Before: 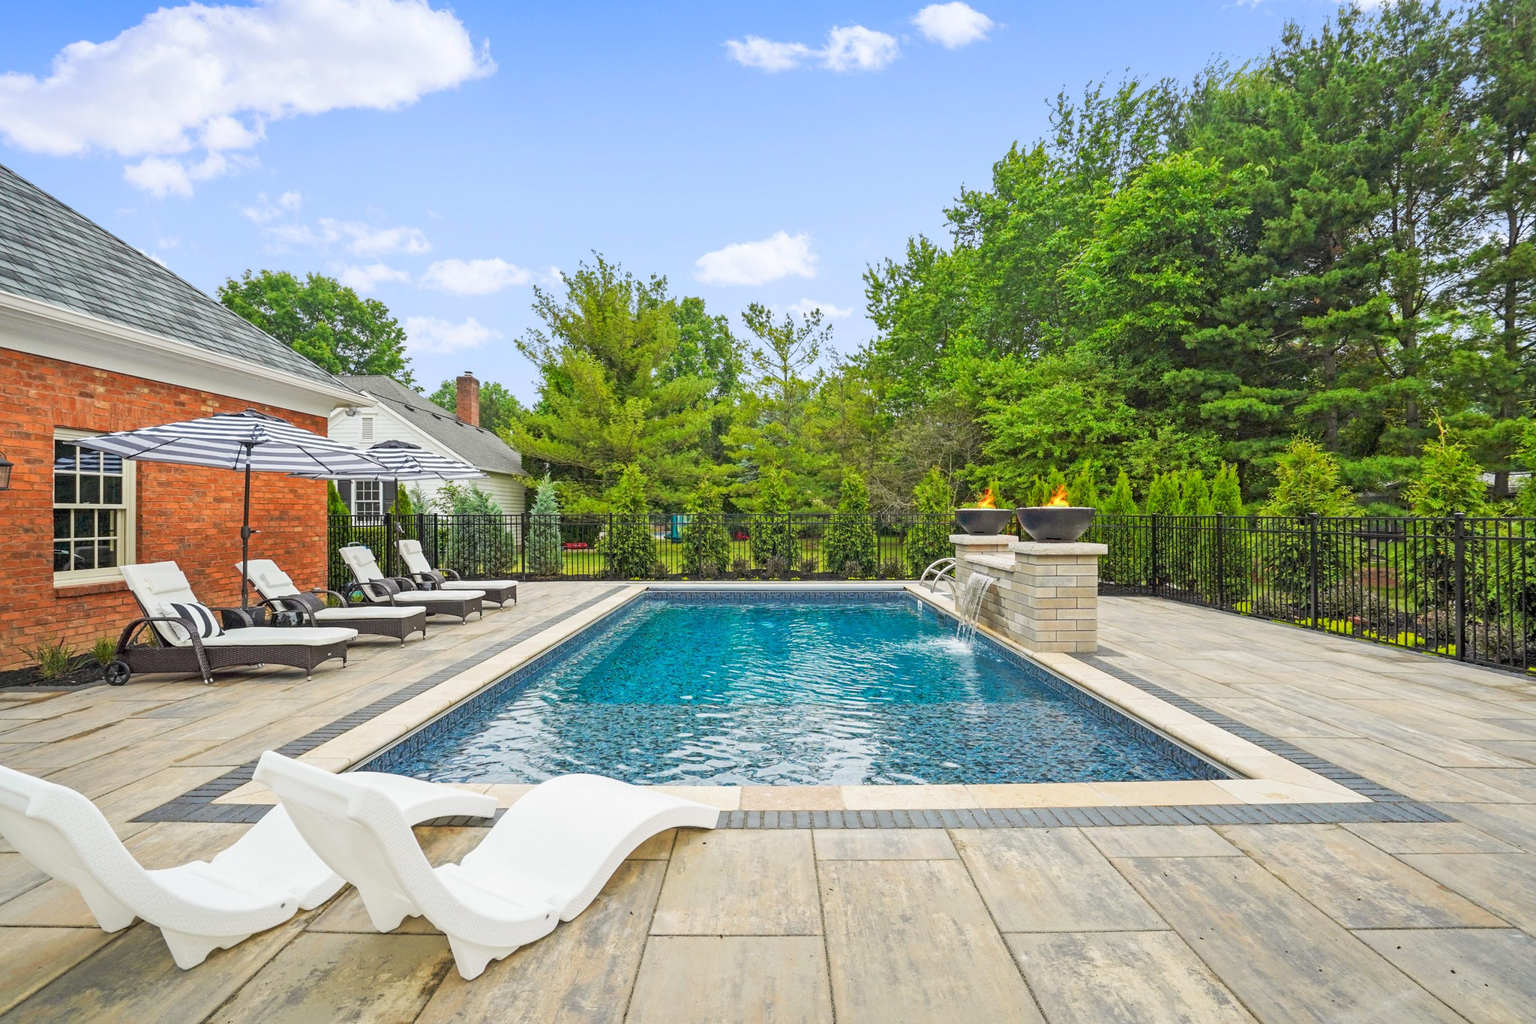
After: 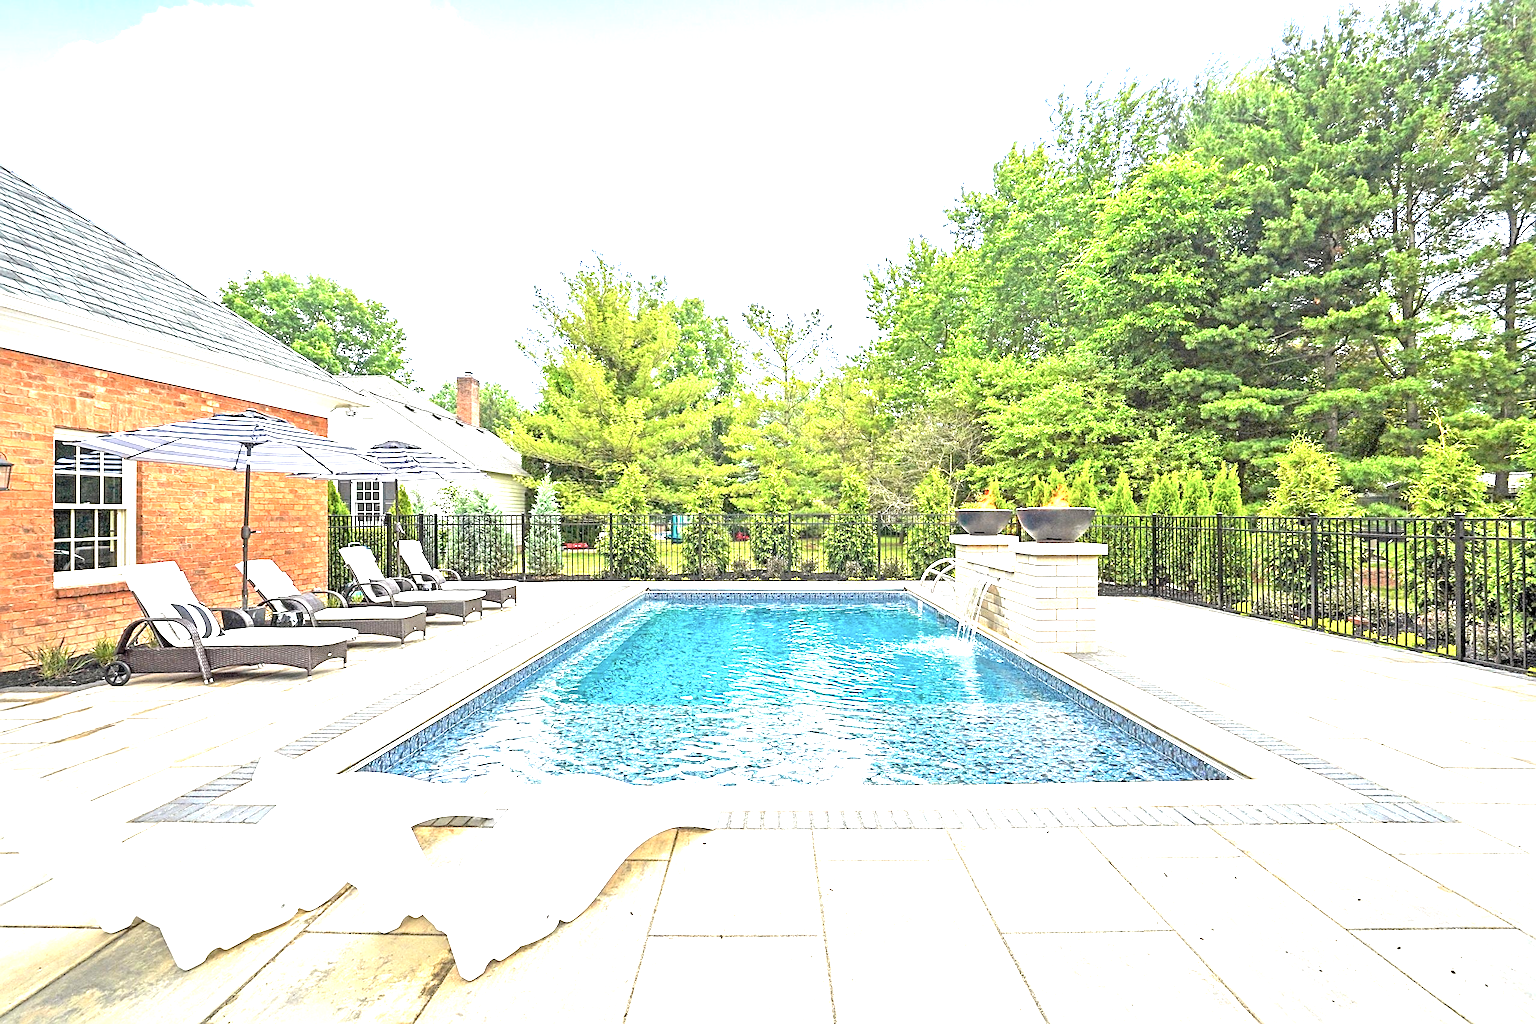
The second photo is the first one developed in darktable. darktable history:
grain: coarseness 0.09 ISO, strength 10%
white balance: emerald 1
exposure: black level correction 0.001, exposure 1.822 EV, compensate exposure bias true, compensate highlight preservation false
contrast brightness saturation: saturation -0.17
sharpen: on, module defaults
